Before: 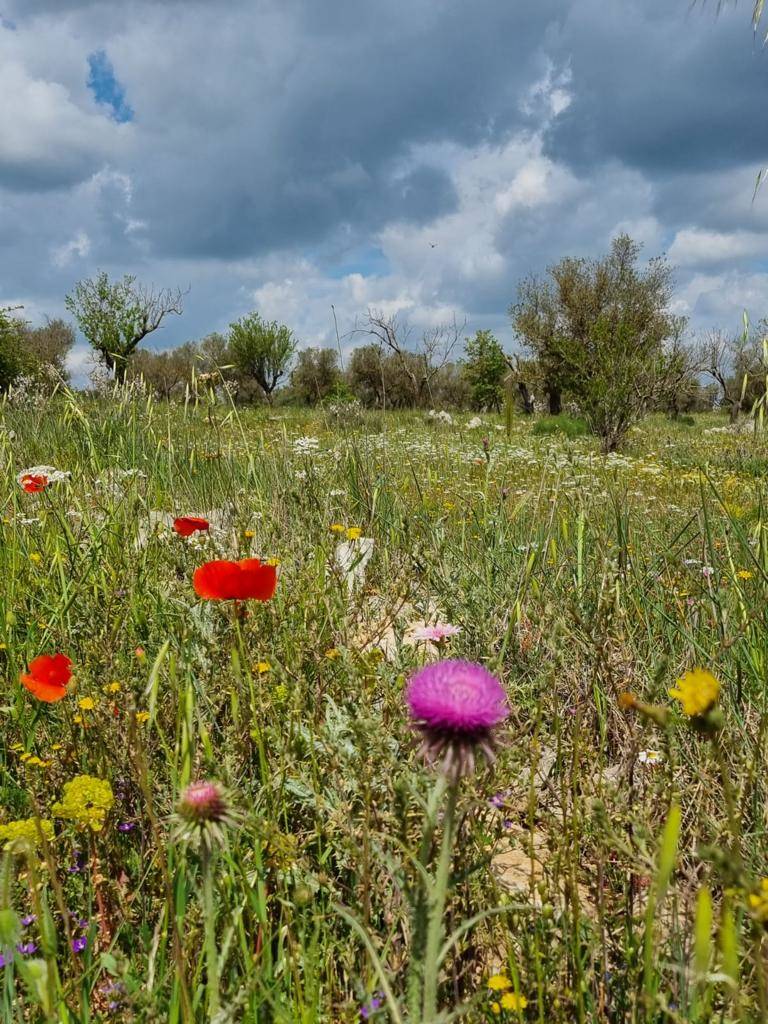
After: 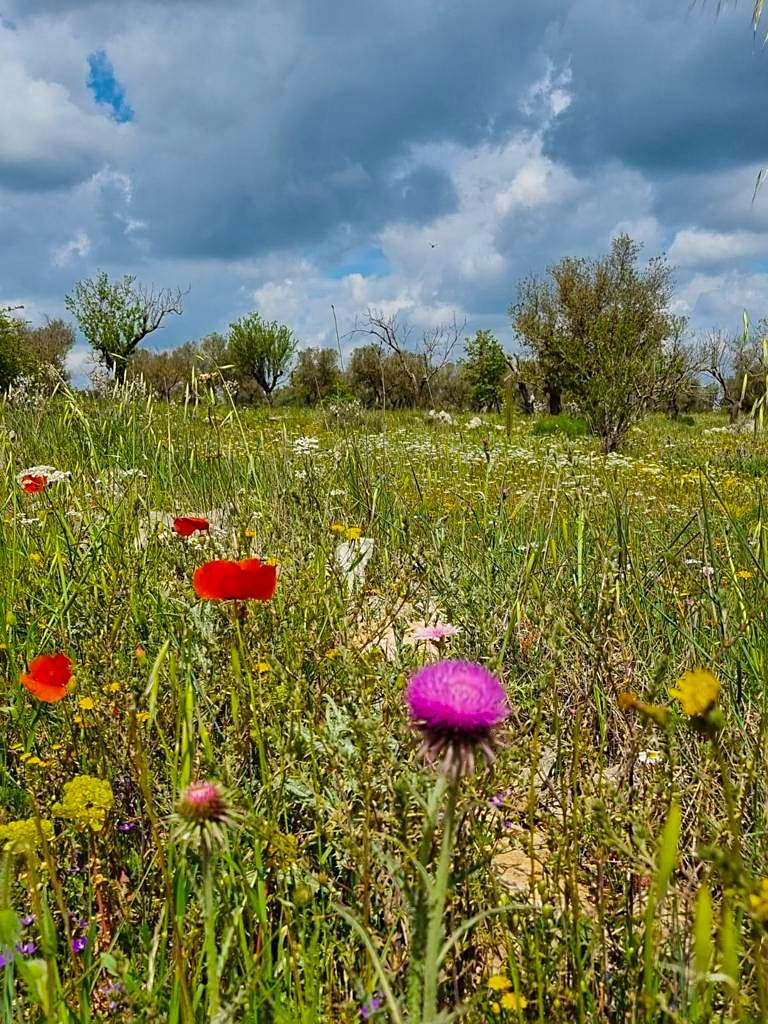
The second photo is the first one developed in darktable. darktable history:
color balance rgb: perceptual saturation grading › global saturation 20%, global vibrance 20%
sharpen: on, module defaults
